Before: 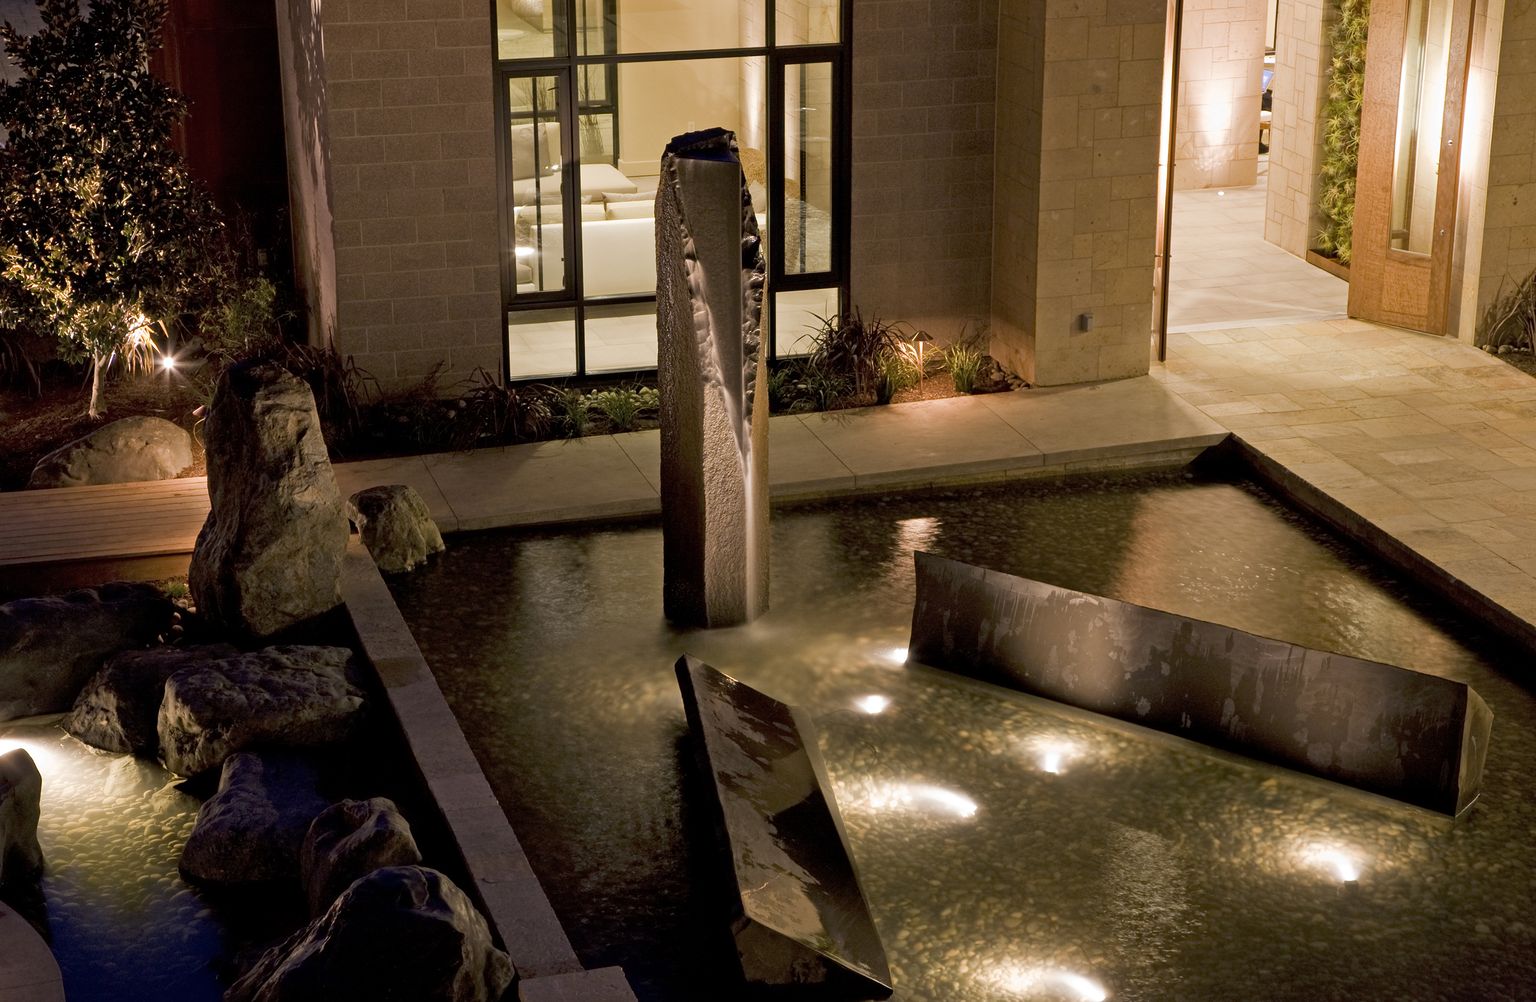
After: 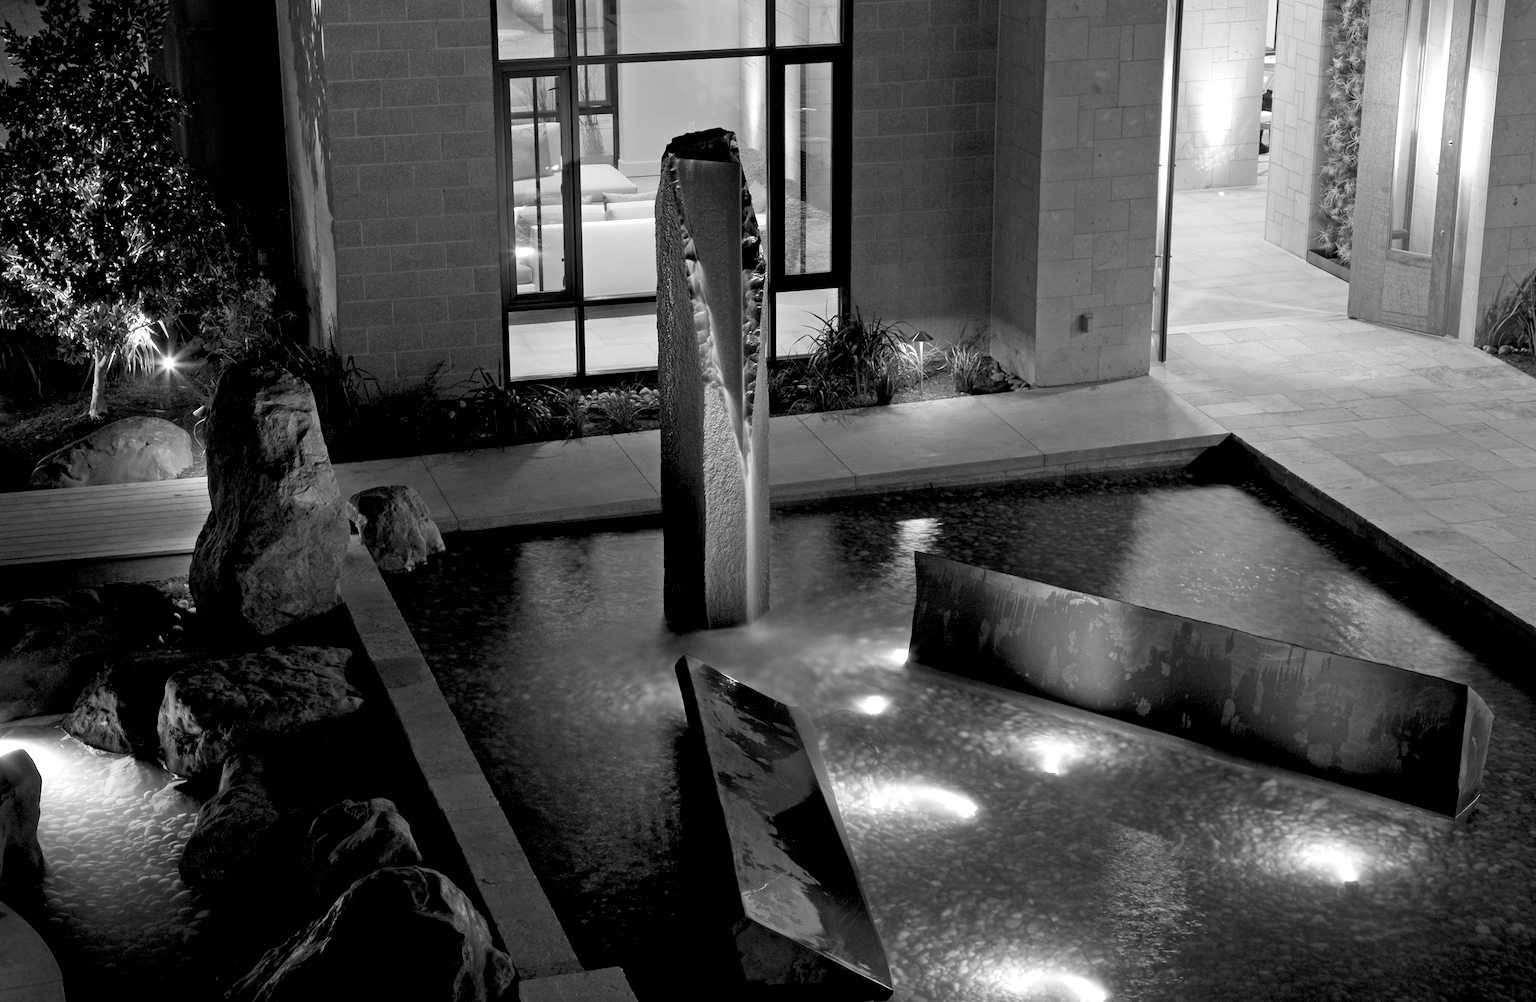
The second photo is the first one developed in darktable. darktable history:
exposure: black level correction 0.003, exposure 0.383 EV, compensate highlight preservation false
monochrome: a 14.95, b -89.96
